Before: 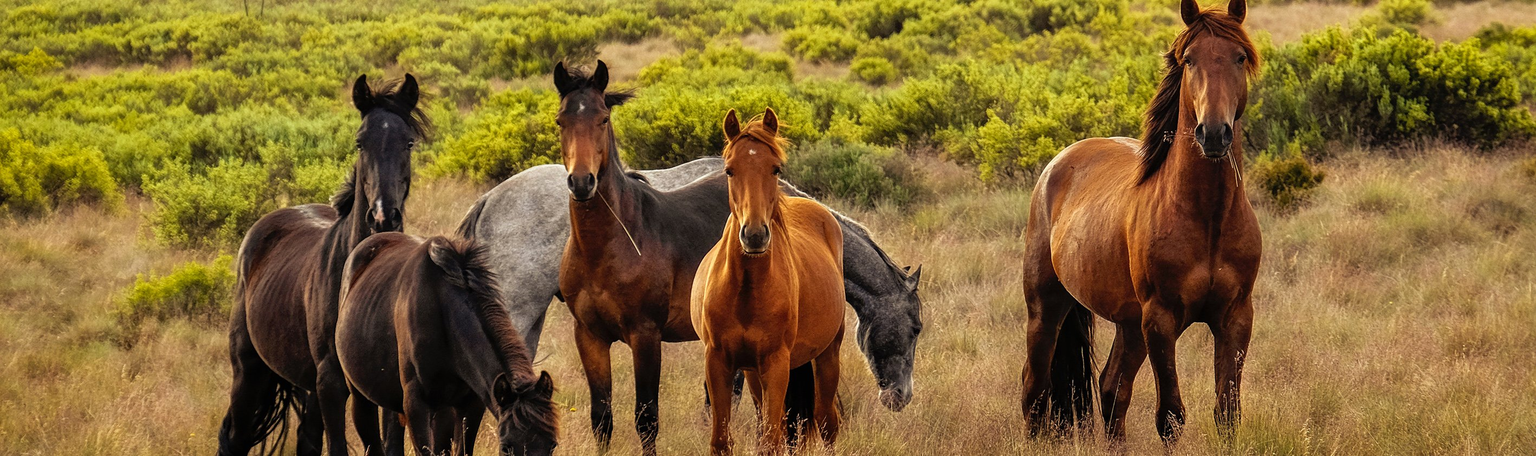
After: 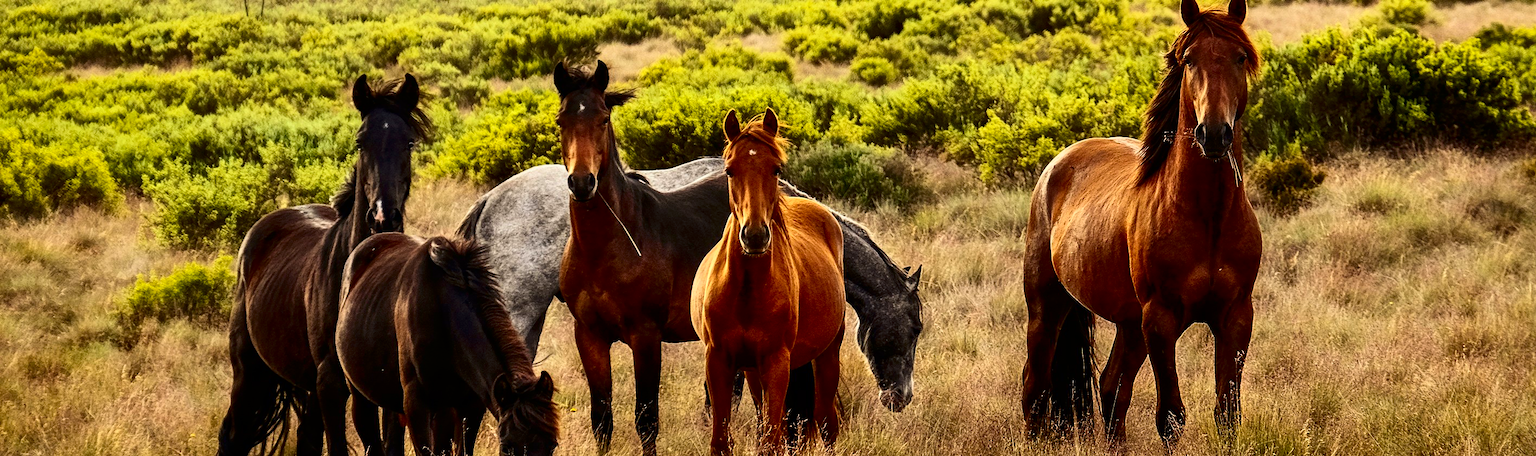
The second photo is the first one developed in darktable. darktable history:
contrast brightness saturation: contrast 0.338, brightness -0.067, saturation 0.173
